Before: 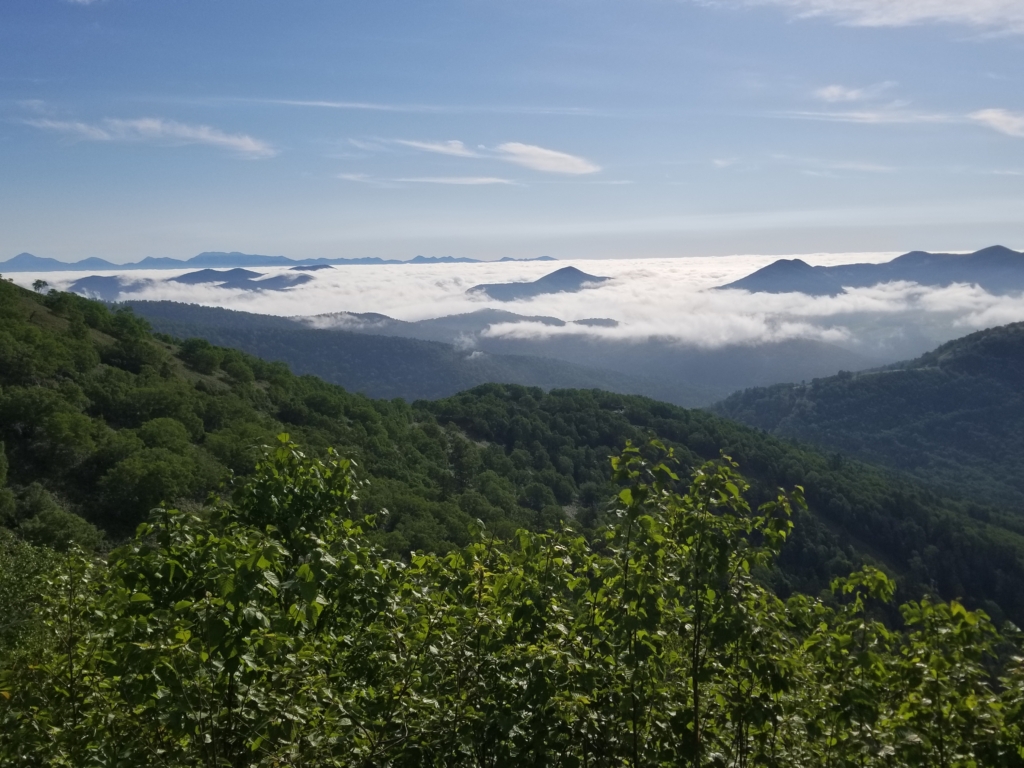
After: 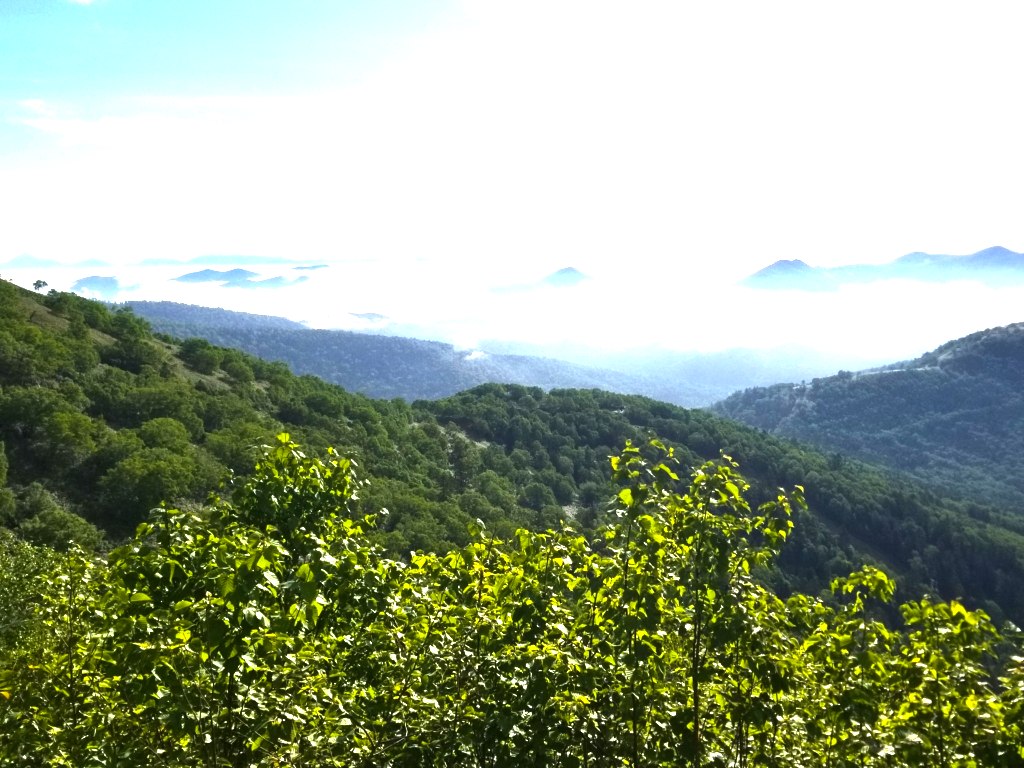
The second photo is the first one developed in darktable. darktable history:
color balance rgb: perceptual saturation grading › global saturation 25%, perceptual brilliance grading › global brilliance 35%, perceptual brilliance grading › highlights 50%, perceptual brilliance grading › mid-tones 60%, perceptual brilliance grading › shadows 35%, global vibrance 20%
contrast brightness saturation: contrast 0.11, saturation -0.17
